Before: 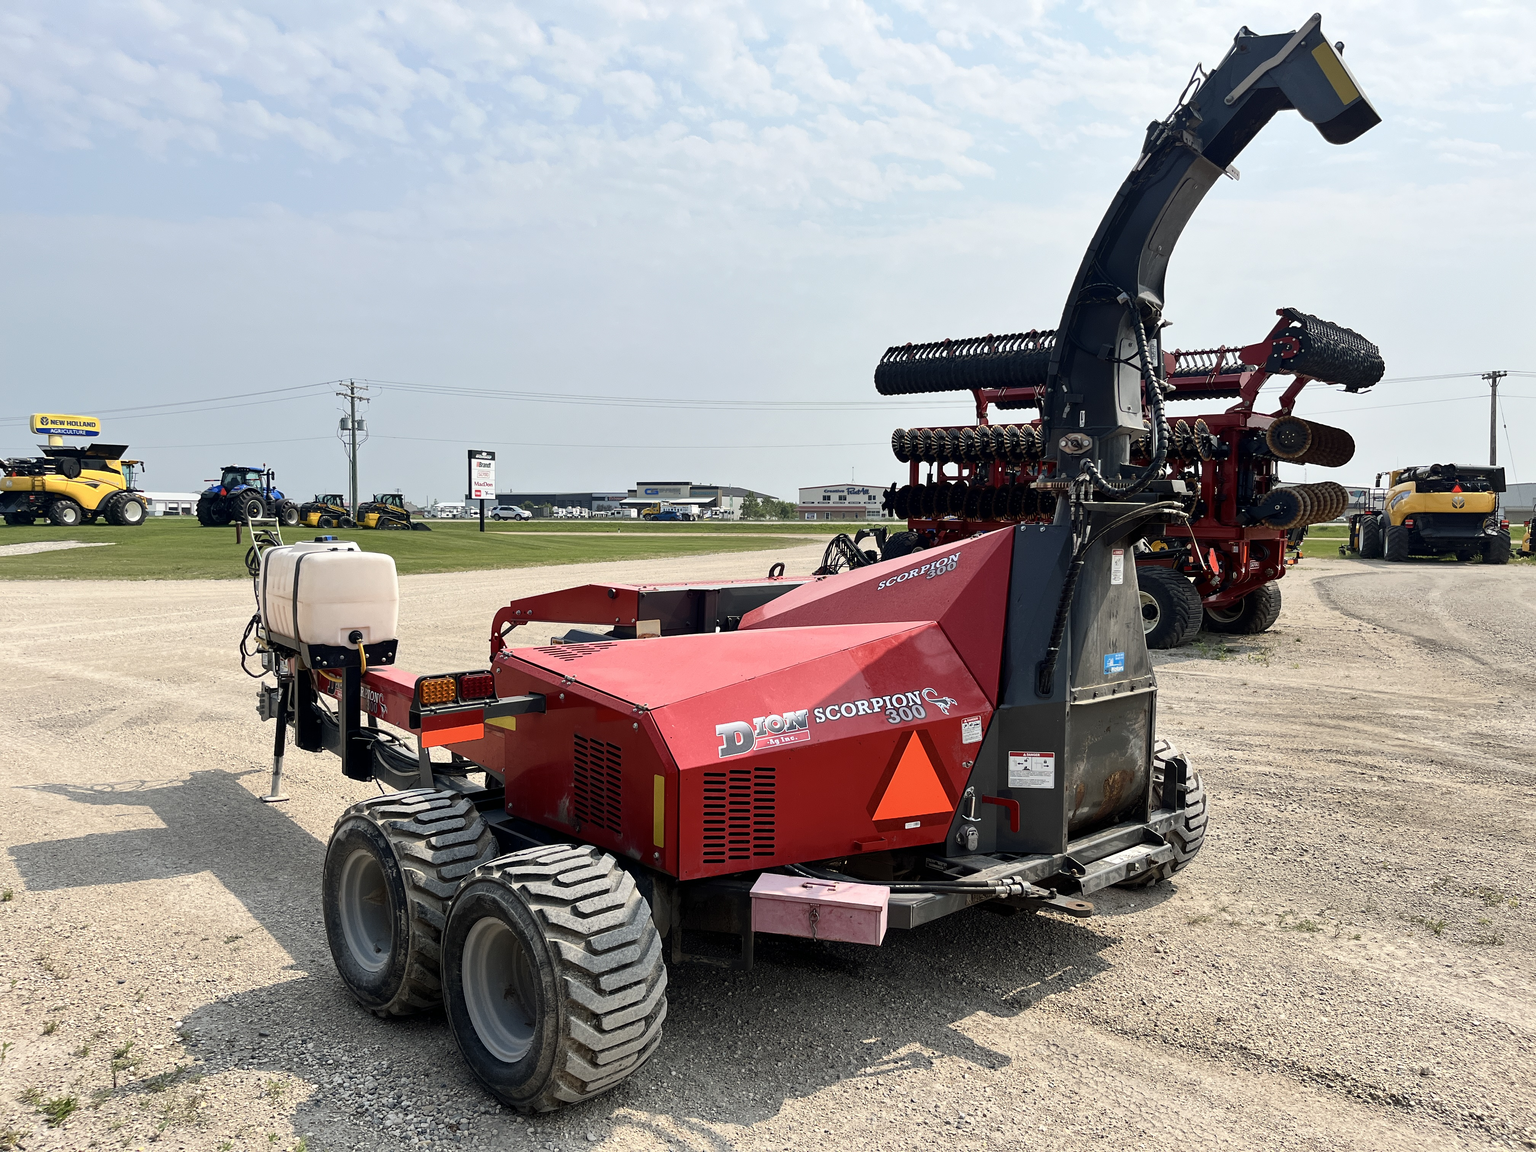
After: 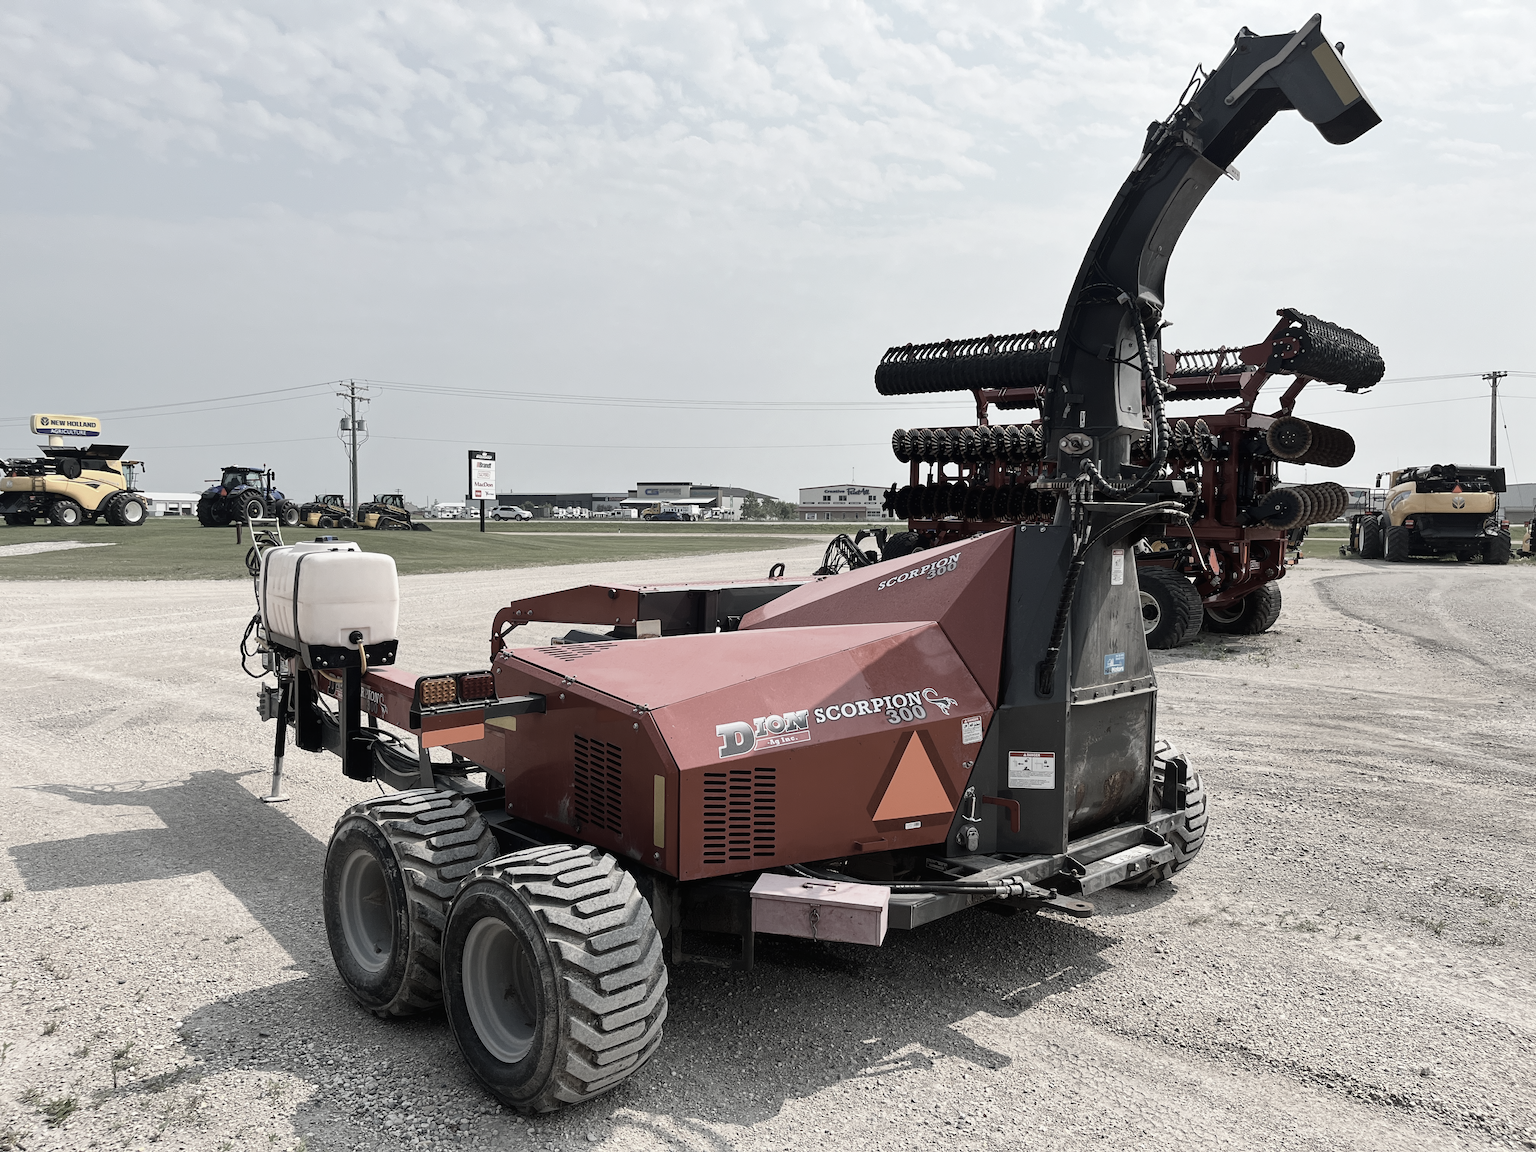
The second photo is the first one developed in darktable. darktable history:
color correction: highlights b* 0.048, saturation 0.324
contrast equalizer: y [[0.586, 0.584, 0.576, 0.565, 0.552, 0.539], [0.5 ×6], [0.97, 0.959, 0.919, 0.859, 0.789, 0.717], [0 ×6], [0 ×6]], mix -0.219
